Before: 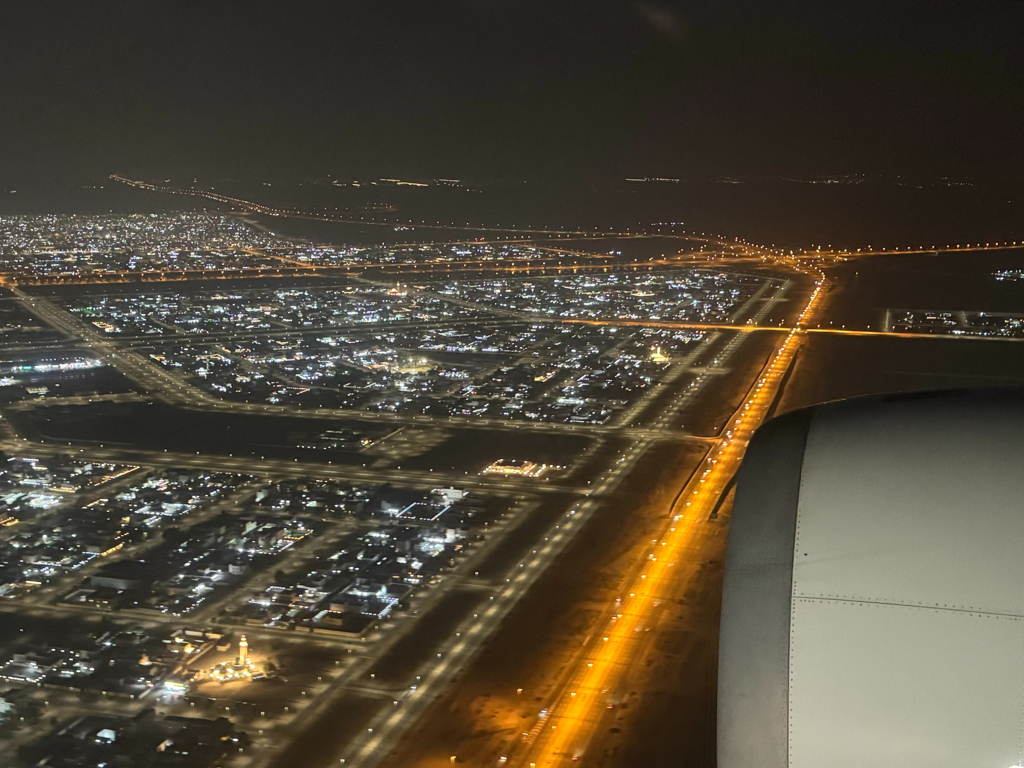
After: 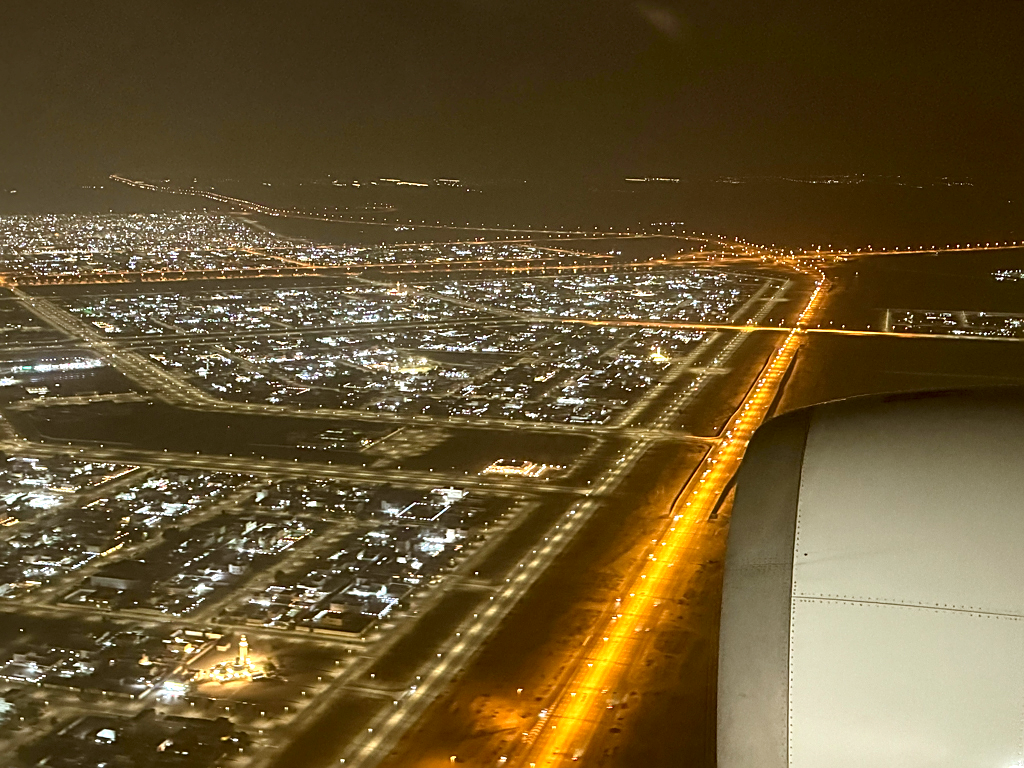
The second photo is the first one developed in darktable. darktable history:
exposure: exposure 0.603 EV, compensate highlight preservation false
local contrast: highlights 101%, shadows 99%, detail 120%, midtone range 0.2
color correction: highlights a* -0.495, highlights b* 0.178, shadows a* 4.65, shadows b* 20.12
sharpen: on, module defaults
